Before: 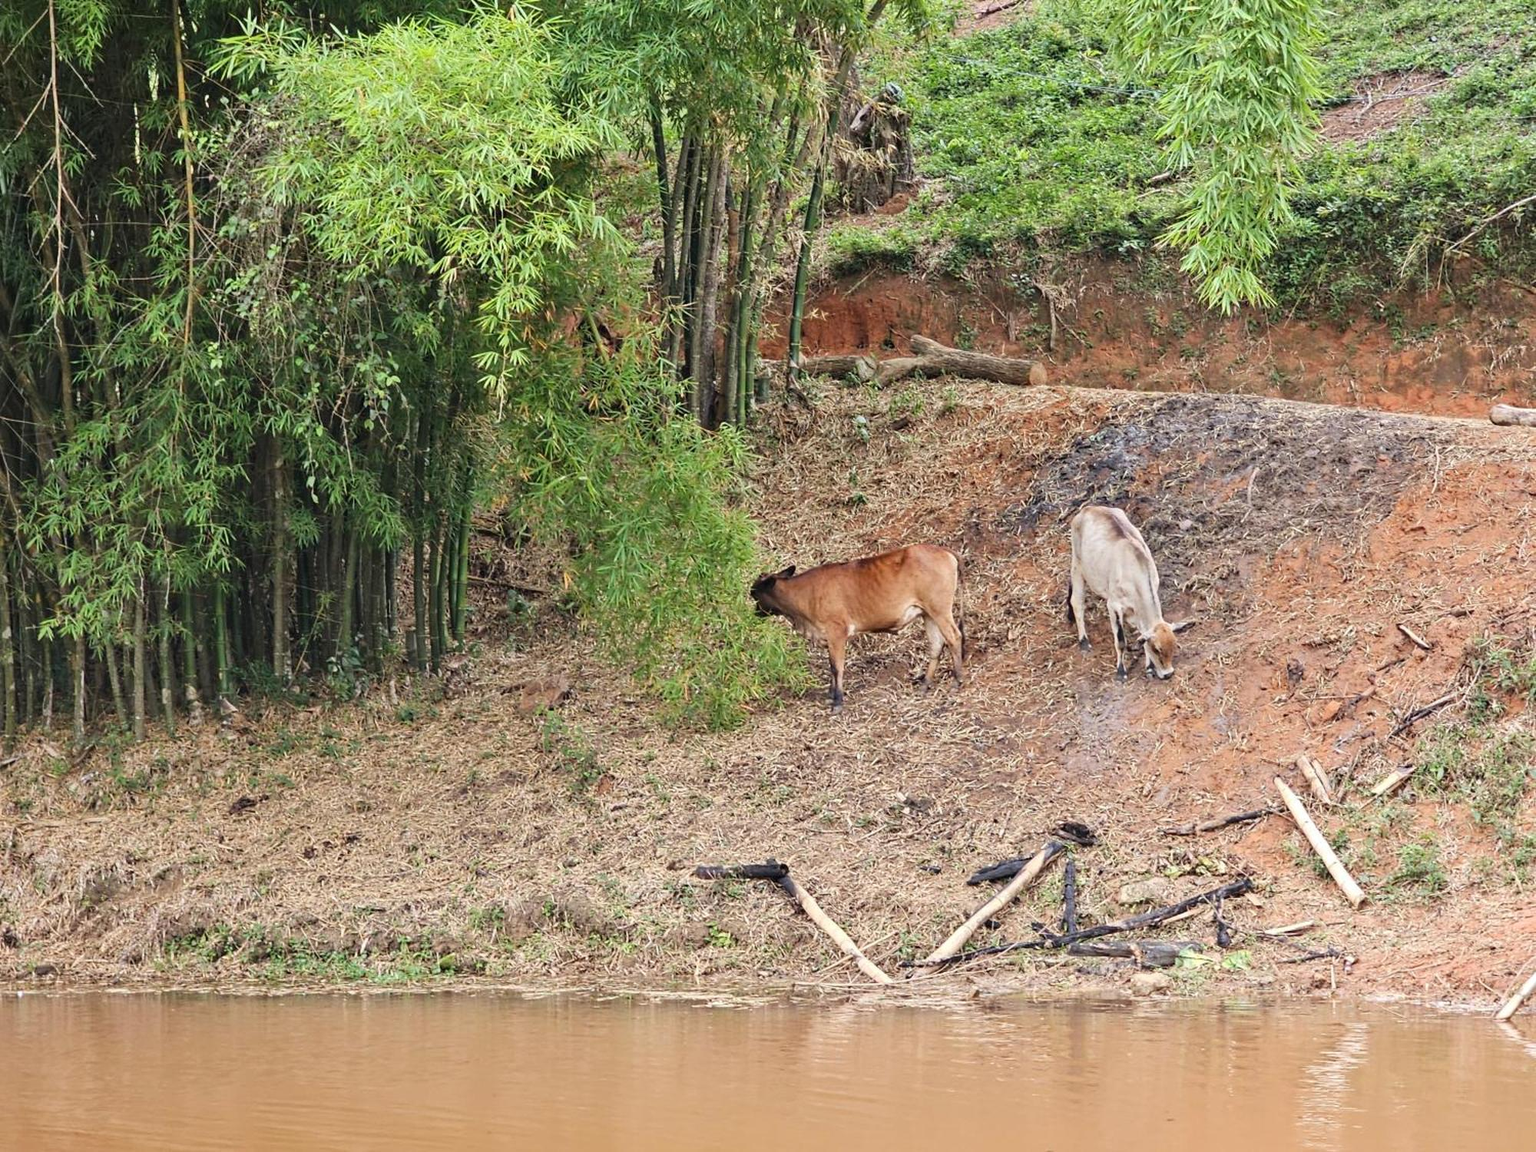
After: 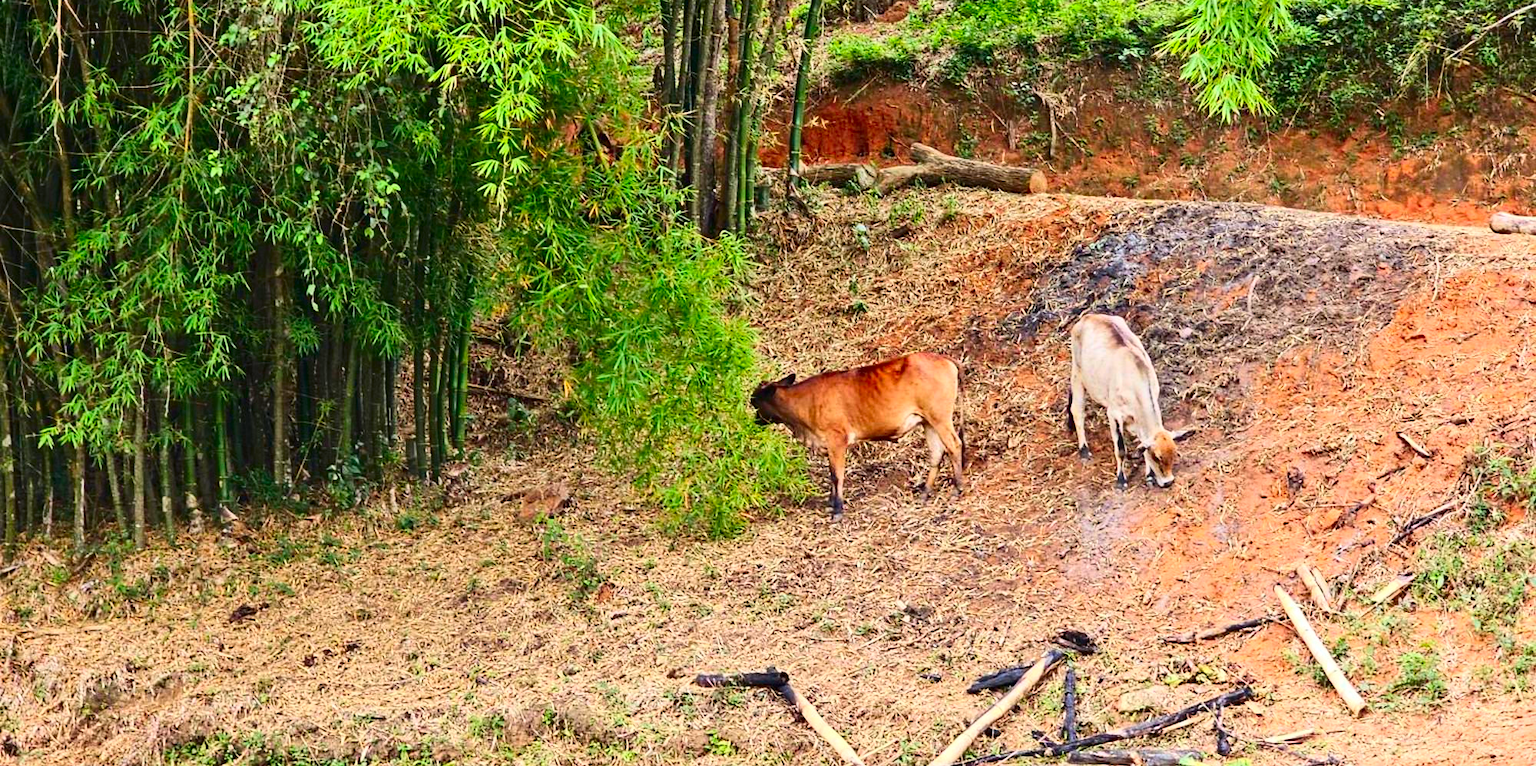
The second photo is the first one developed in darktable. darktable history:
contrast brightness saturation: contrast 0.26, brightness 0.02, saturation 0.87
crop: top 16.727%, bottom 16.727%
tone equalizer: on, module defaults
